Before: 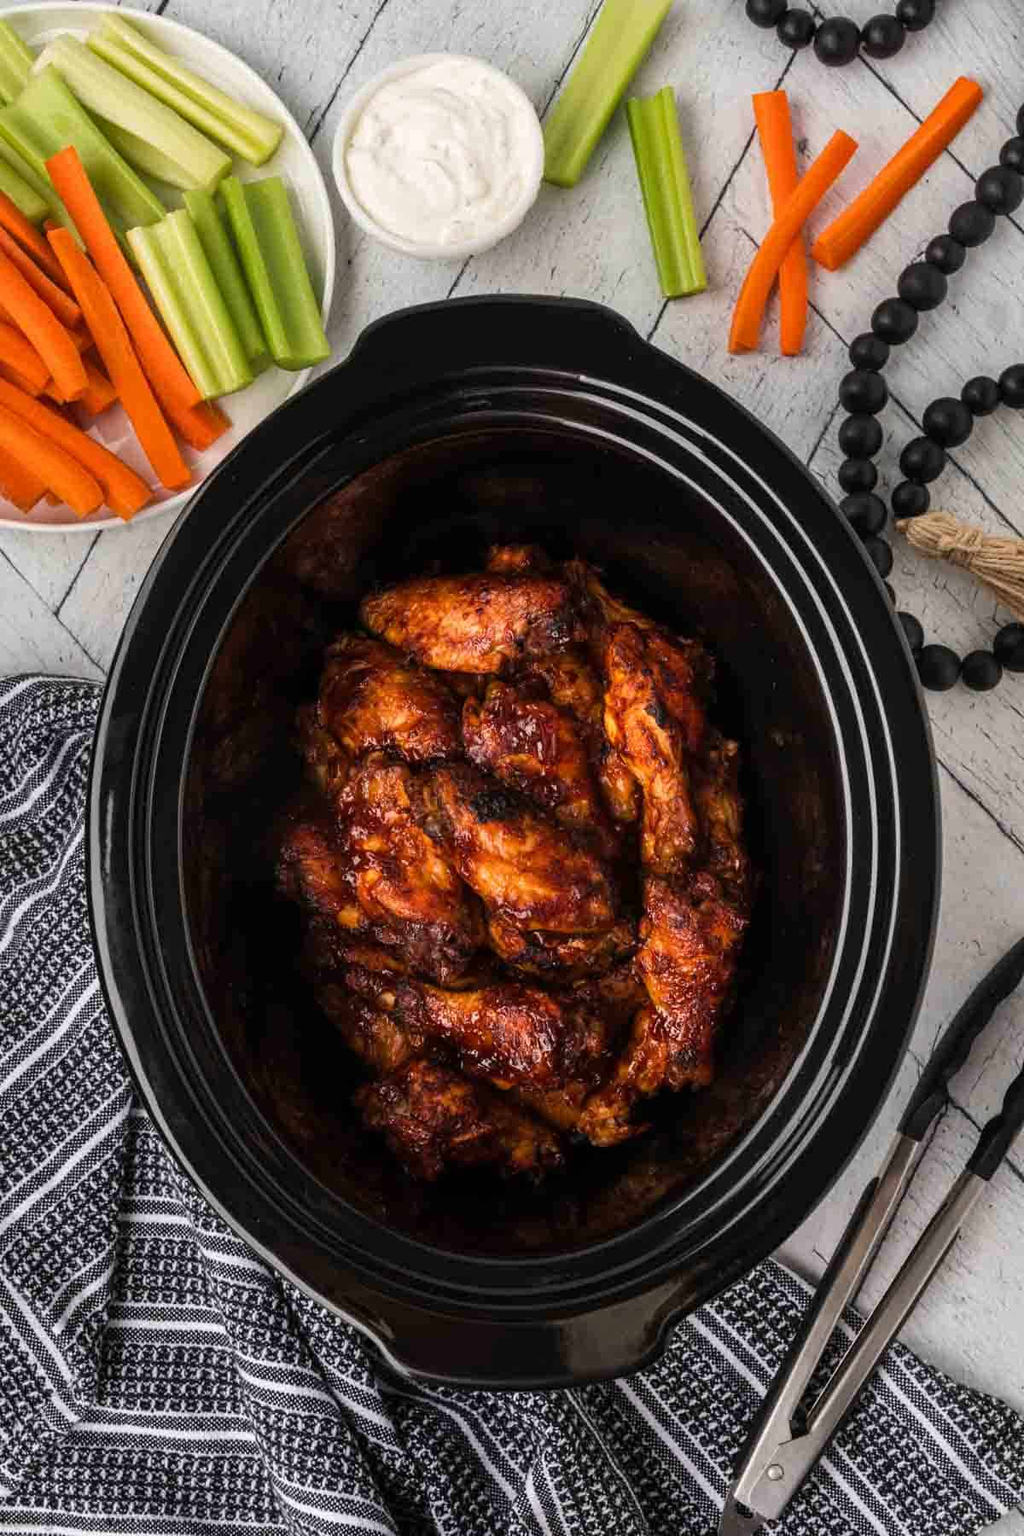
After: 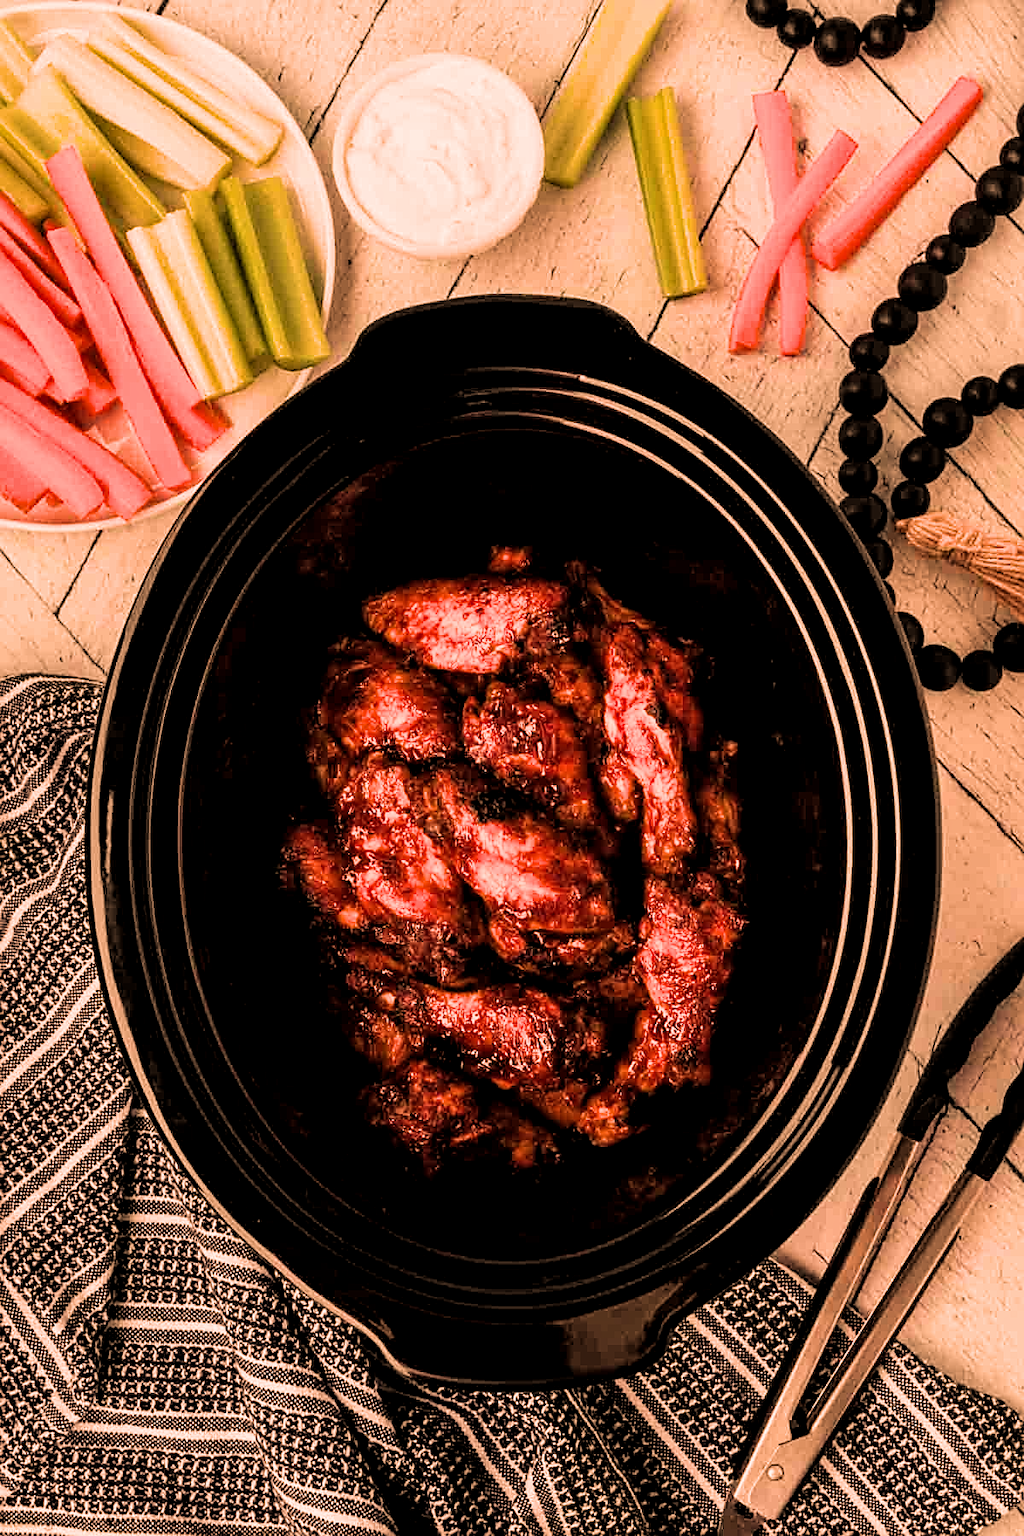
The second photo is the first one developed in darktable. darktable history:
filmic rgb: black relative exposure -5 EV, white relative exposure 3.5 EV, hardness 3.19, contrast 1.2, highlights saturation mix -50%
local contrast: highlights 100%, shadows 100%, detail 120%, midtone range 0.2
sharpen: on, module defaults
white balance: red 1.467, blue 0.684
